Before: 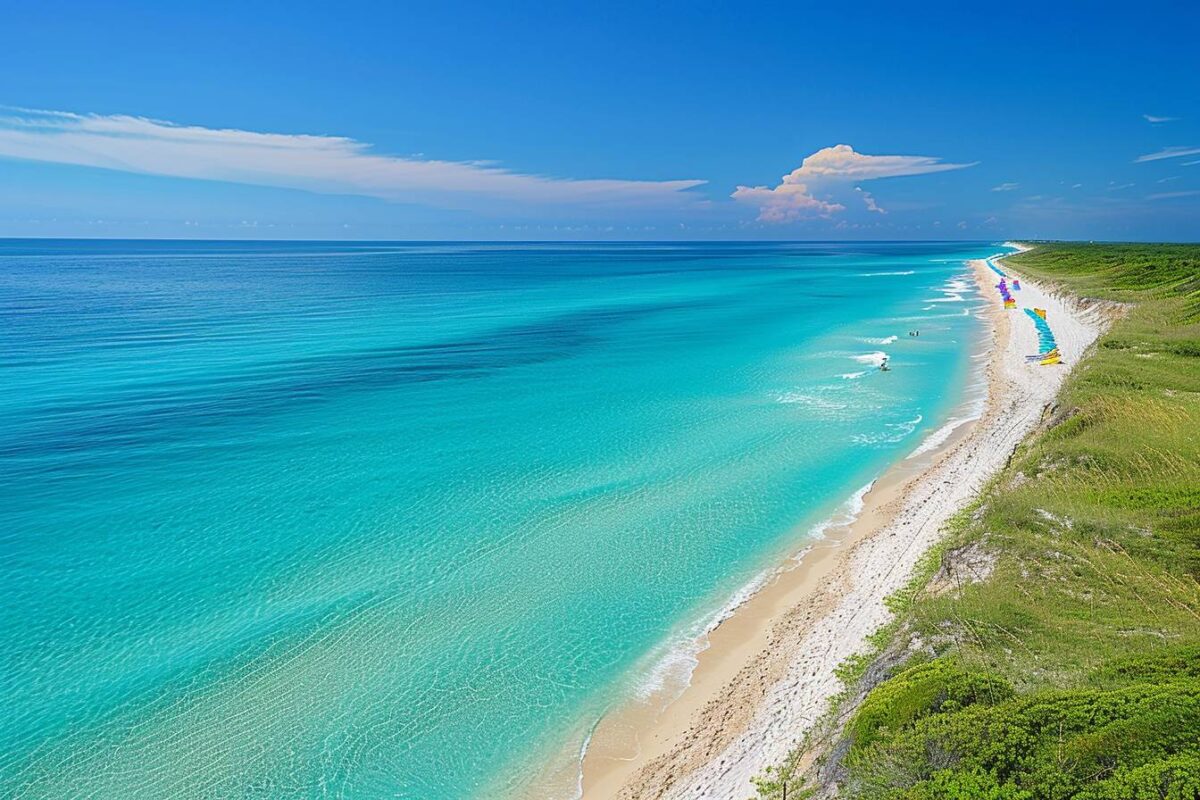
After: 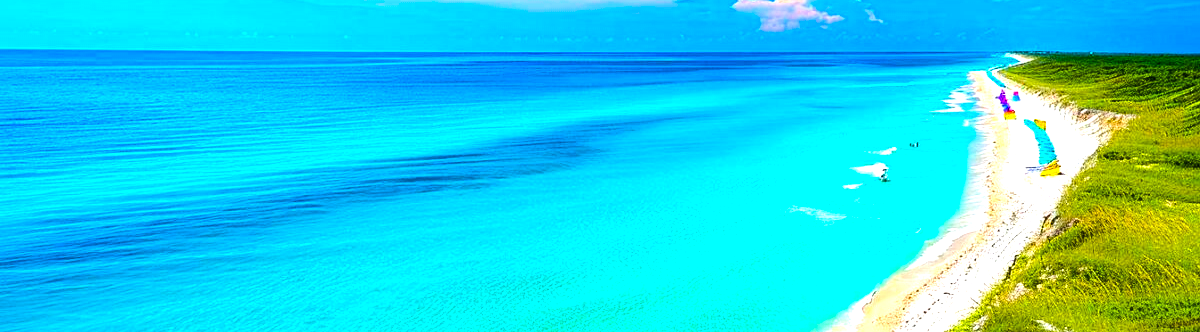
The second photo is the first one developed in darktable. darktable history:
tone equalizer: -8 EV -0.444 EV, -7 EV -0.424 EV, -6 EV -0.356 EV, -5 EV -0.25 EV, -3 EV 0.236 EV, -2 EV 0.327 EV, -1 EV 0.392 EV, +0 EV 0.436 EV, edges refinement/feathering 500, mask exposure compensation -1.57 EV, preserve details no
contrast brightness saturation: saturation 0.121
crop and rotate: top 23.734%, bottom 34.694%
color balance rgb: linear chroma grading › global chroma 15.23%, perceptual saturation grading › global saturation 20%, perceptual saturation grading › highlights 2.148%, perceptual saturation grading › shadows 49.738%, perceptual brilliance grading › highlights 19.972%, perceptual brilliance grading › mid-tones 20.509%, perceptual brilliance grading › shadows -19.693%, global vibrance 45.287%
